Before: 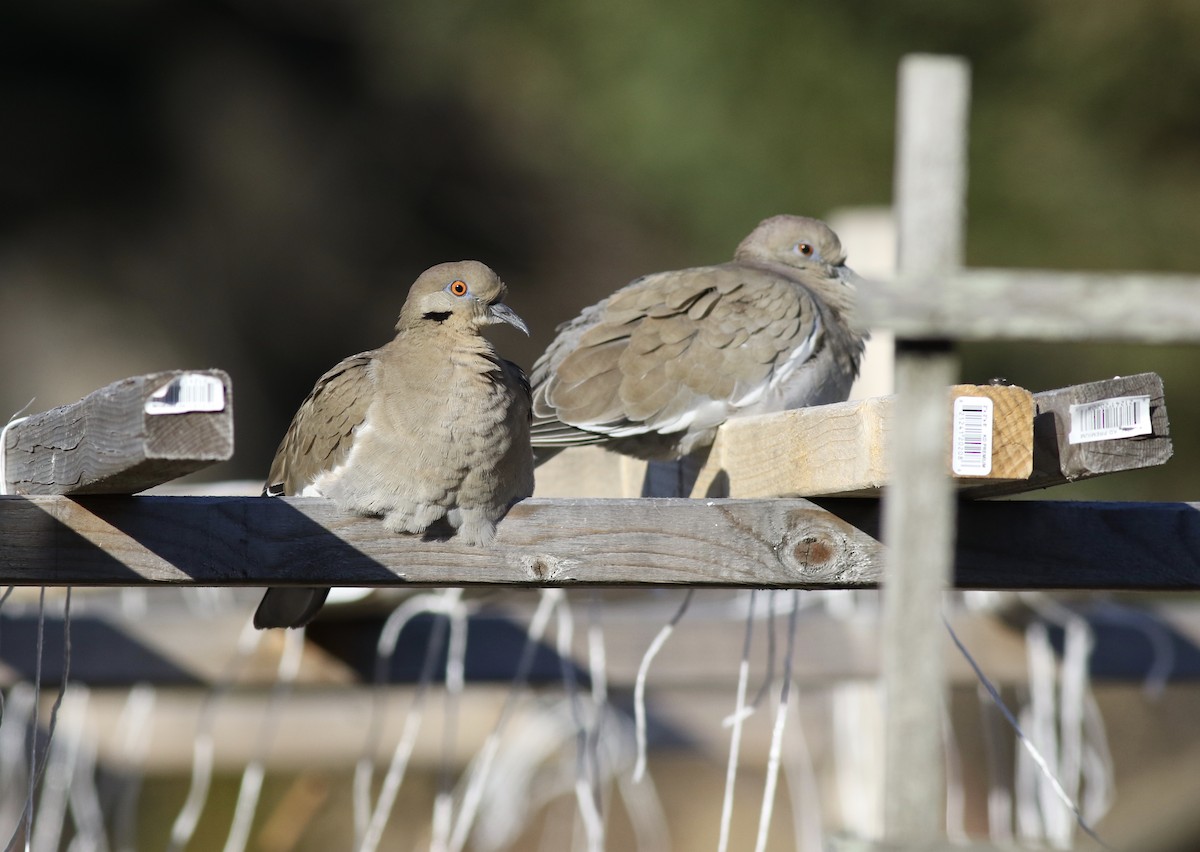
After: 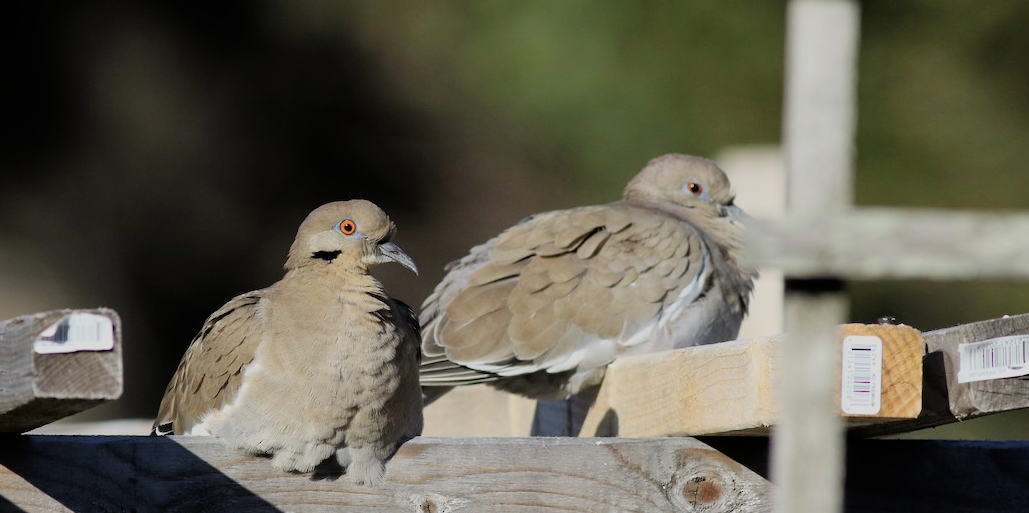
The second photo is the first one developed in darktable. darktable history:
filmic rgb: black relative exposure -7.94 EV, white relative exposure 4.1 EV, threshold 3.03 EV, hardness 4.06, latitude 52.05%, contrast 1.011, shadows ↔ highlights balance 5.39%, preserve chrominance max RGB, color science v6 (2022), contrast in shadows safe, contrast in highlights safe, enable highlight reconstruction true
crop and rotate: left 9.252%, top 7.173%, right 4.991%, bottom 32.603%
